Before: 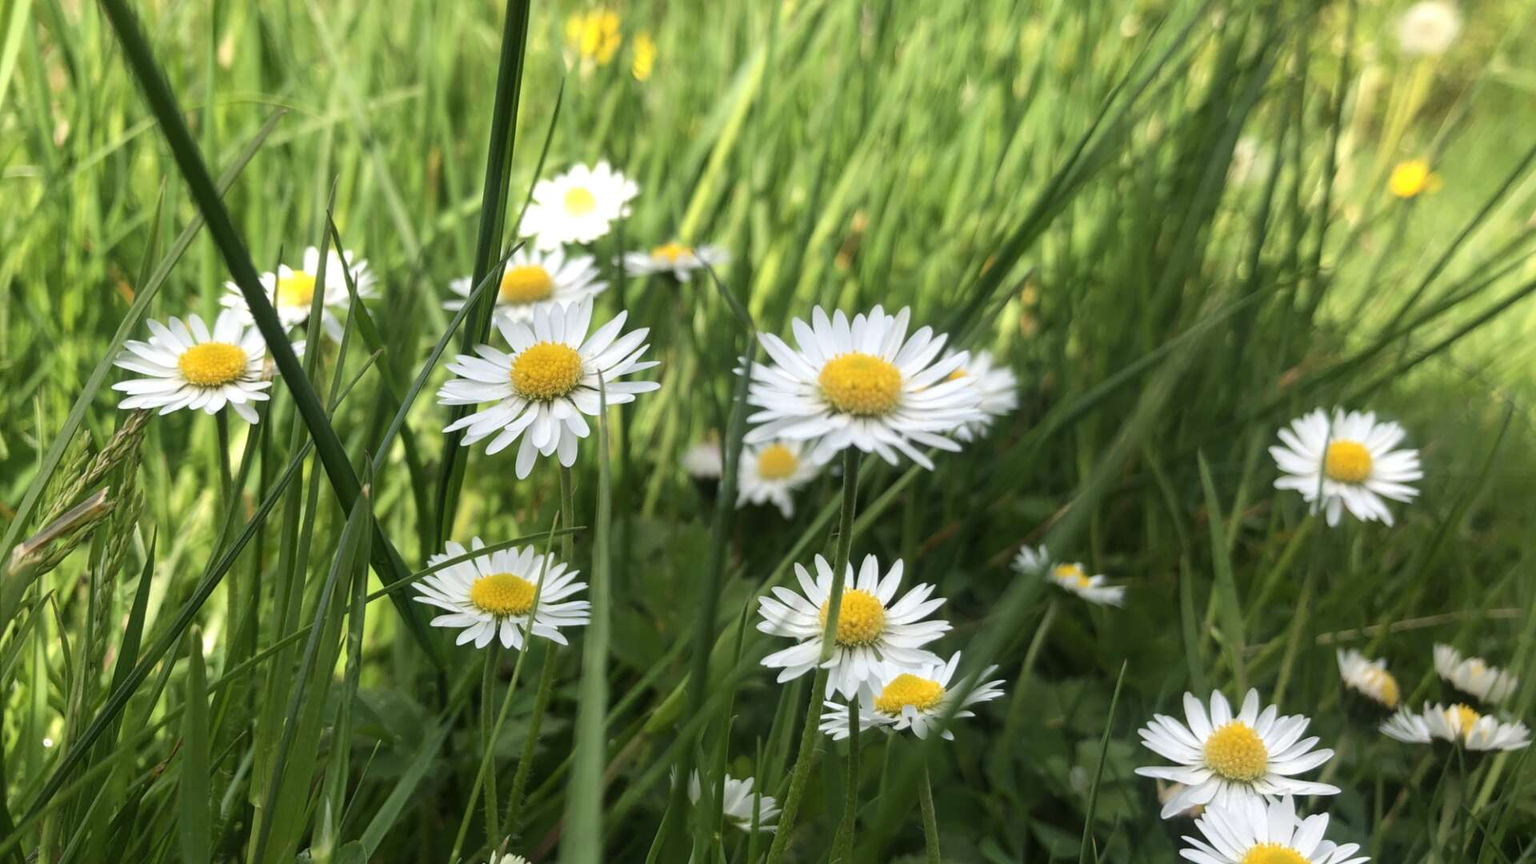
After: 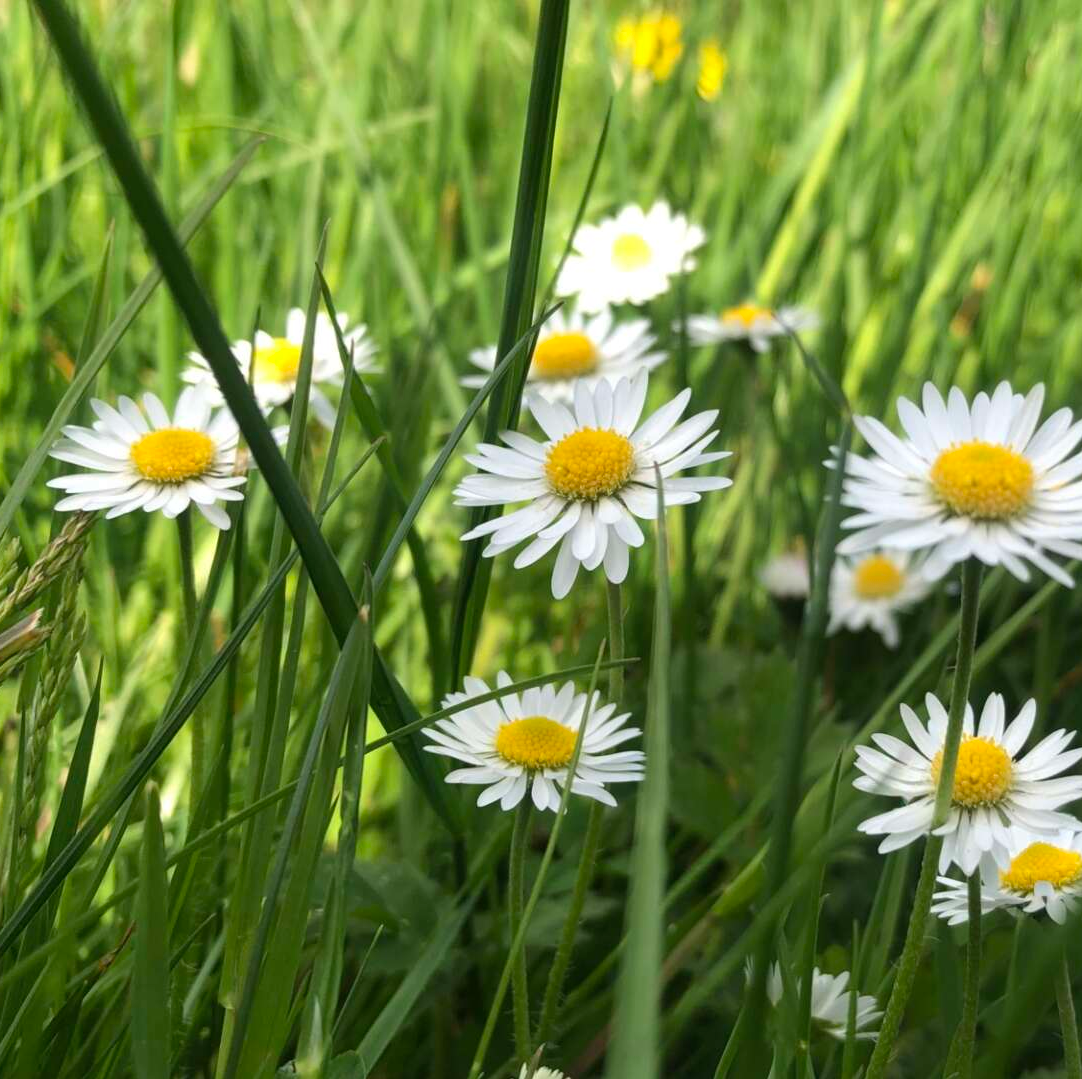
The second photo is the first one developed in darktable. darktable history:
crop: left 4.871%, right 38.746%
